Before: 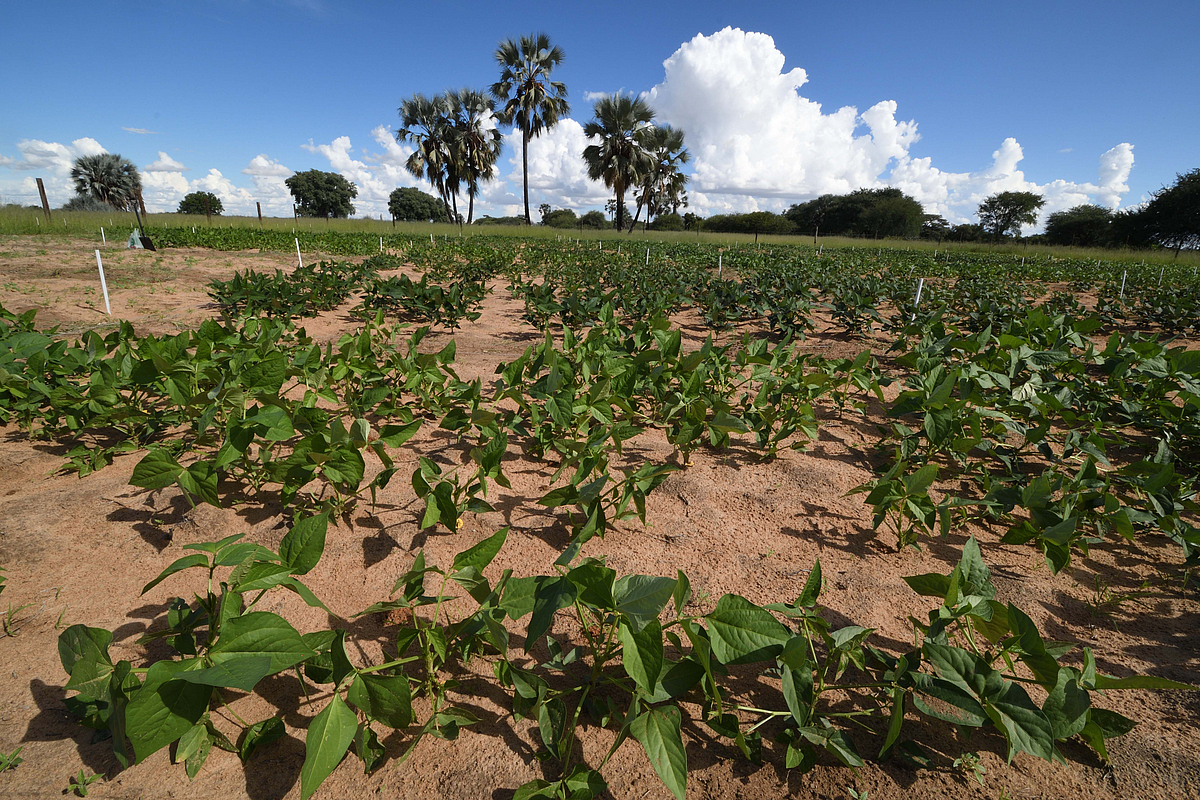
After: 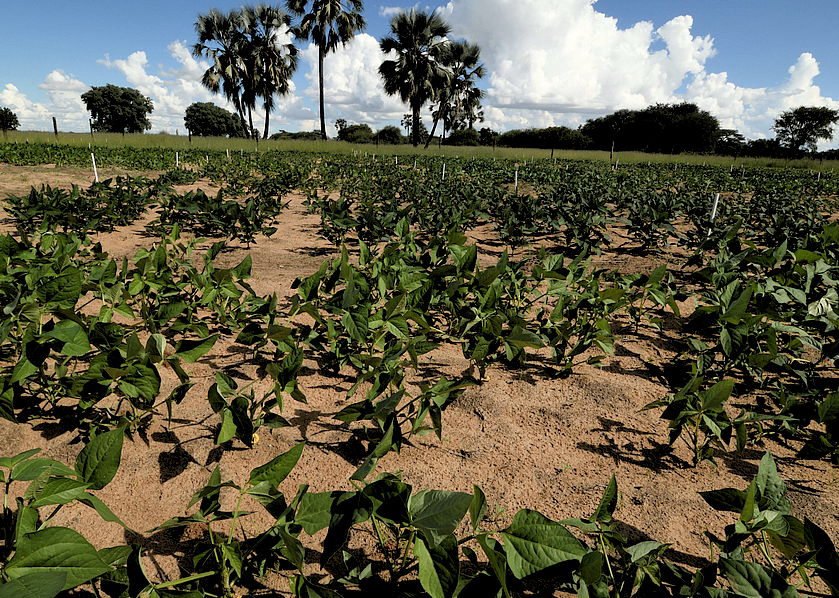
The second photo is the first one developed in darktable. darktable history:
crop and rotate: left 17.046%, top 10.659%, right 12.989%, bottom 14.553%
rgb levels: levels [[0.034, 0.472, 0.904], [0, 0.5, 1], [0, 0.5, 1]]
color balance: mode lift, gamma, gain (sRGB), lift [1.04, 1, 1, 0.97], gamma [1.01, 1, 1, 0.97], gain [0.96, 1, 1, 0.97]
